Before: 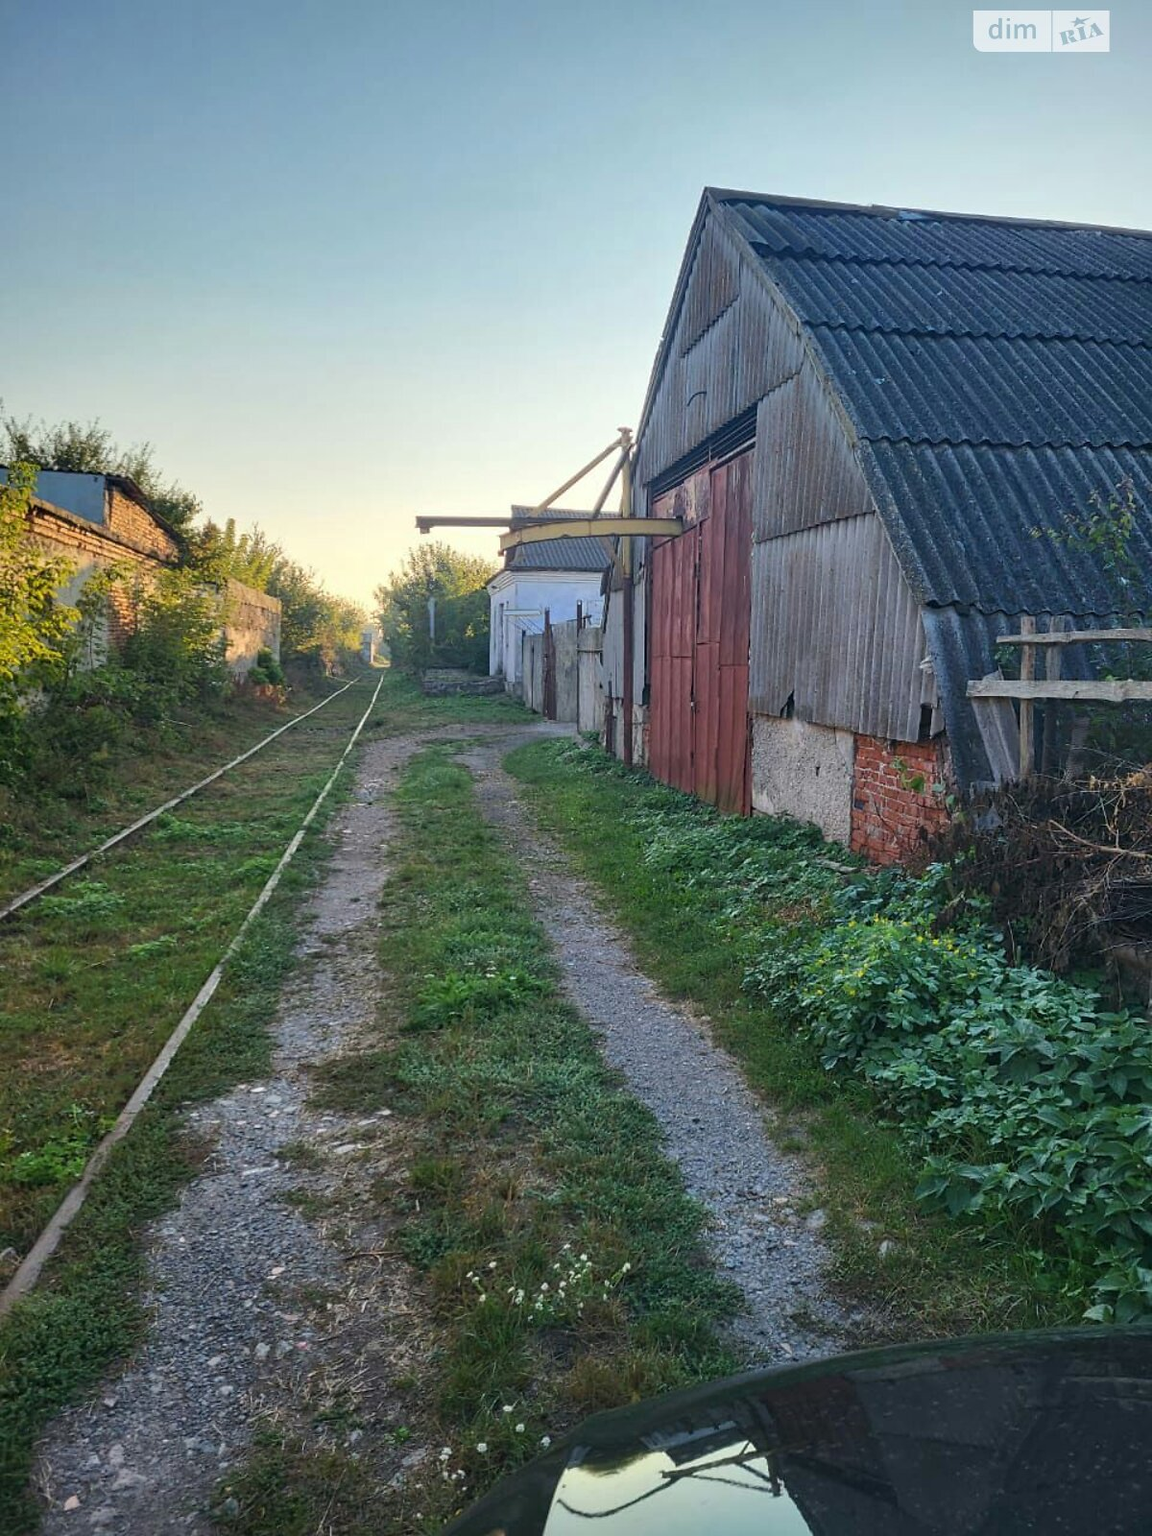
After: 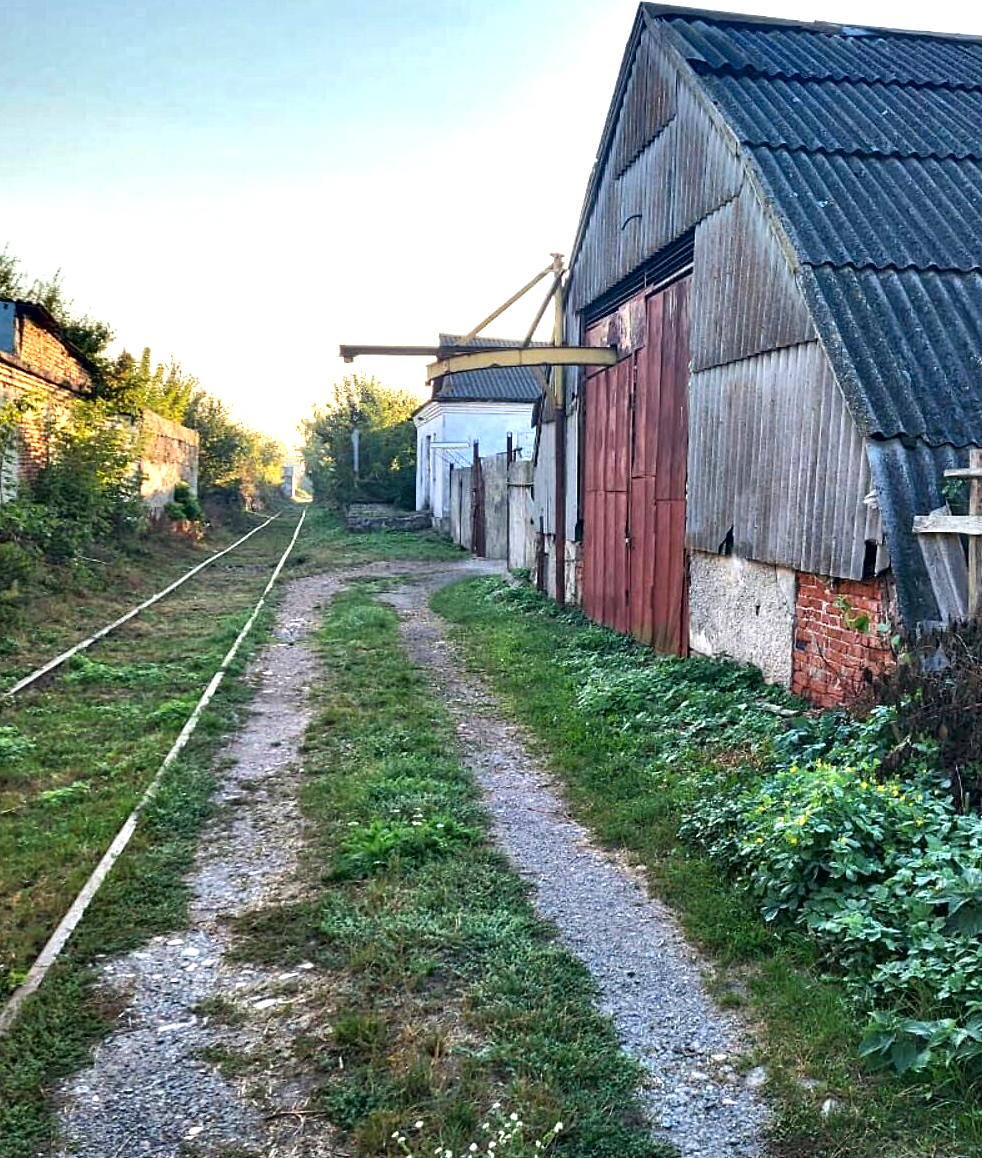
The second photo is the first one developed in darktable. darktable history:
local contrast: mode bilateral grid, contrast 9, coarseness 25, detail 115%, midtone range 0.2
exposure: black level correction 0, exposure 0.692 EV, compensate exposure bias true, compensate highlight preservation false
crop: left 7.879%, top 12.114%, right 10.223%, bottom 15.46%
contrast equalizer: y [[0.6 ×6], [0.55 ×6], [0 ×6], [0 ×6], [0 ×6]]
